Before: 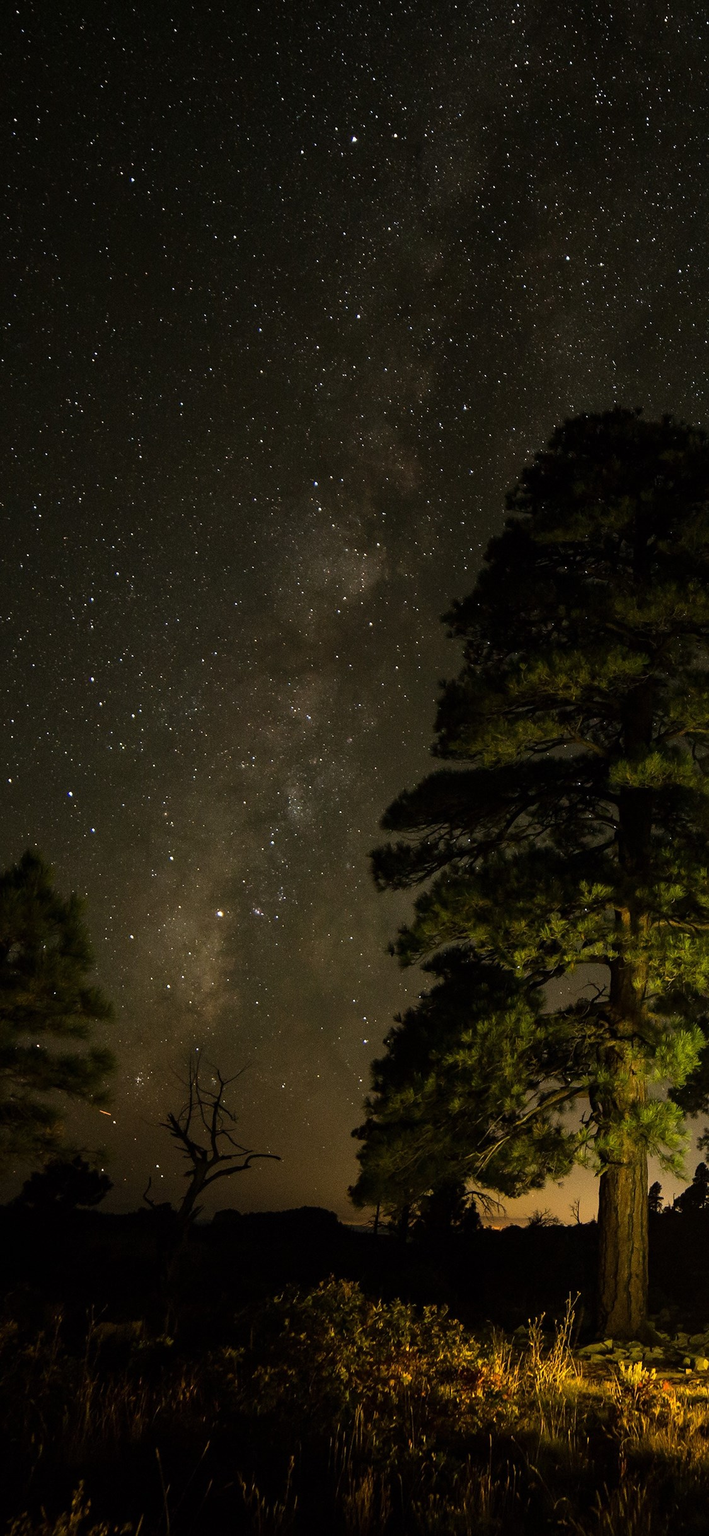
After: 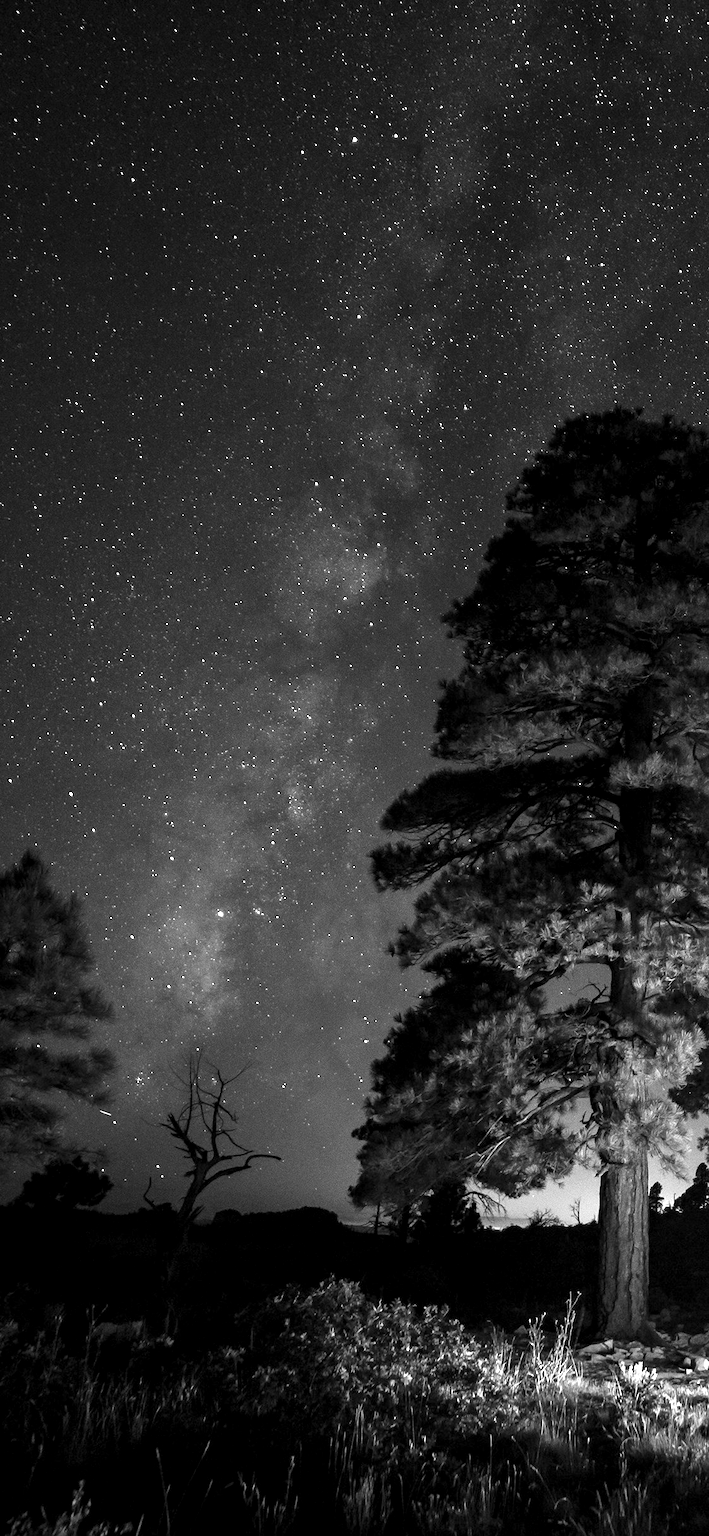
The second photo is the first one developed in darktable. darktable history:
monochrome: on, module defaults
exposure: black level correction 0.001, exposure 1.398 EV, compensate exposure bias true, compensate highlight preservation false
